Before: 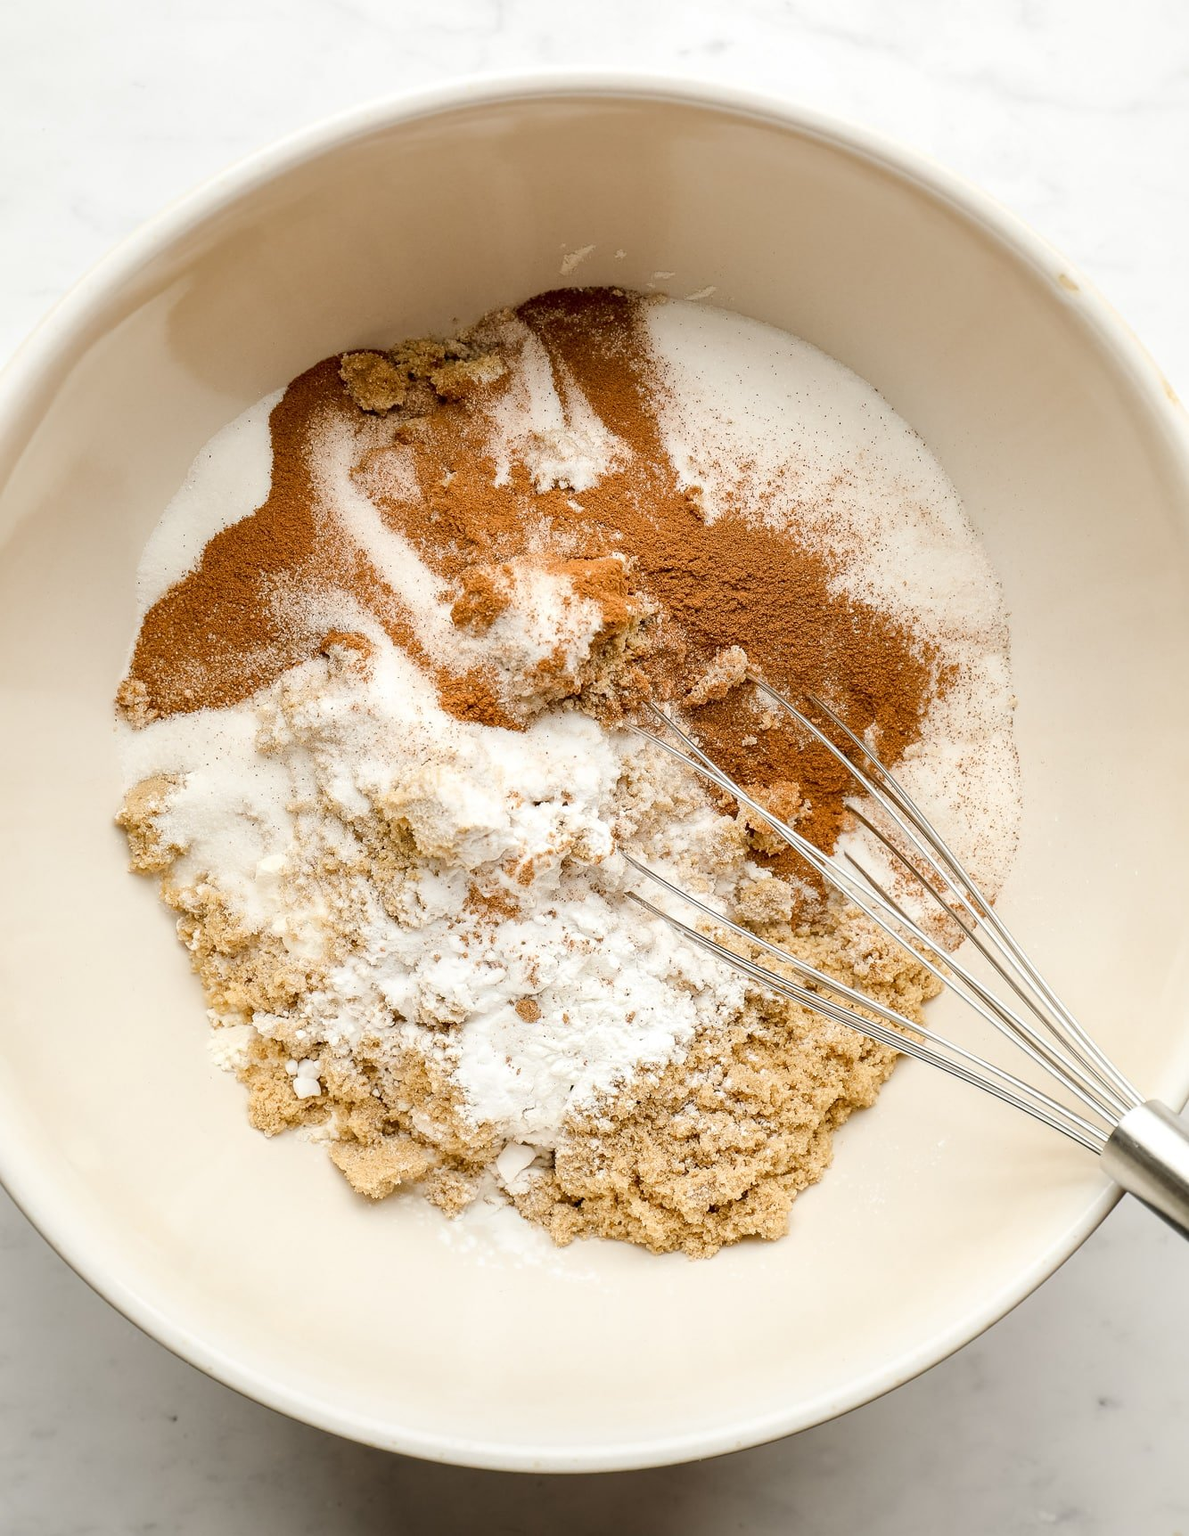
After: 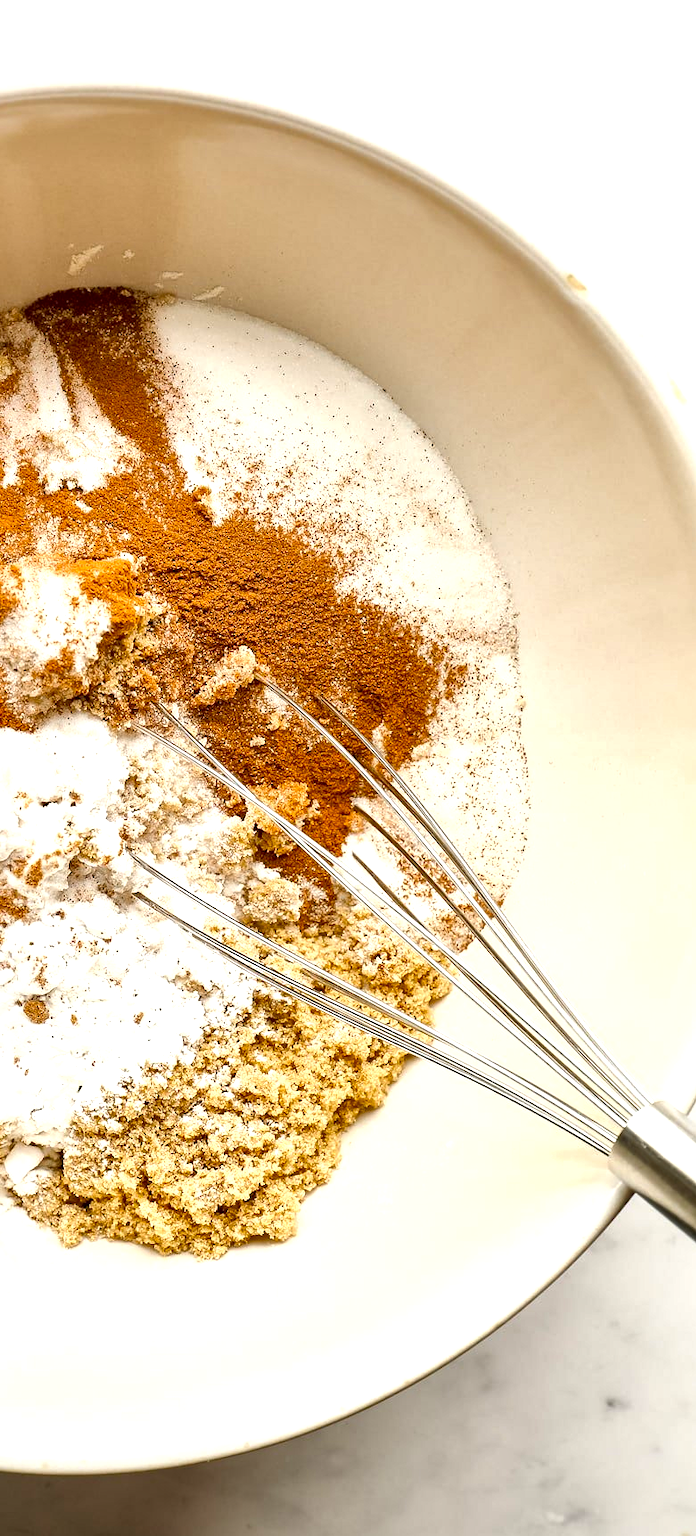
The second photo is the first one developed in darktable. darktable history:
crop: left 41.402%
exposure: black level correction 0, exposure 0.5 EV, compensate highlight preservation false
color balance: output saturation 120%
shadows and highlights: shadows 37.27, highlights -28.18, soften with gaussian
local contrast: mode bilateral grid, contrast 25, coarseness 47, detail 151%, midtone range 0.2
